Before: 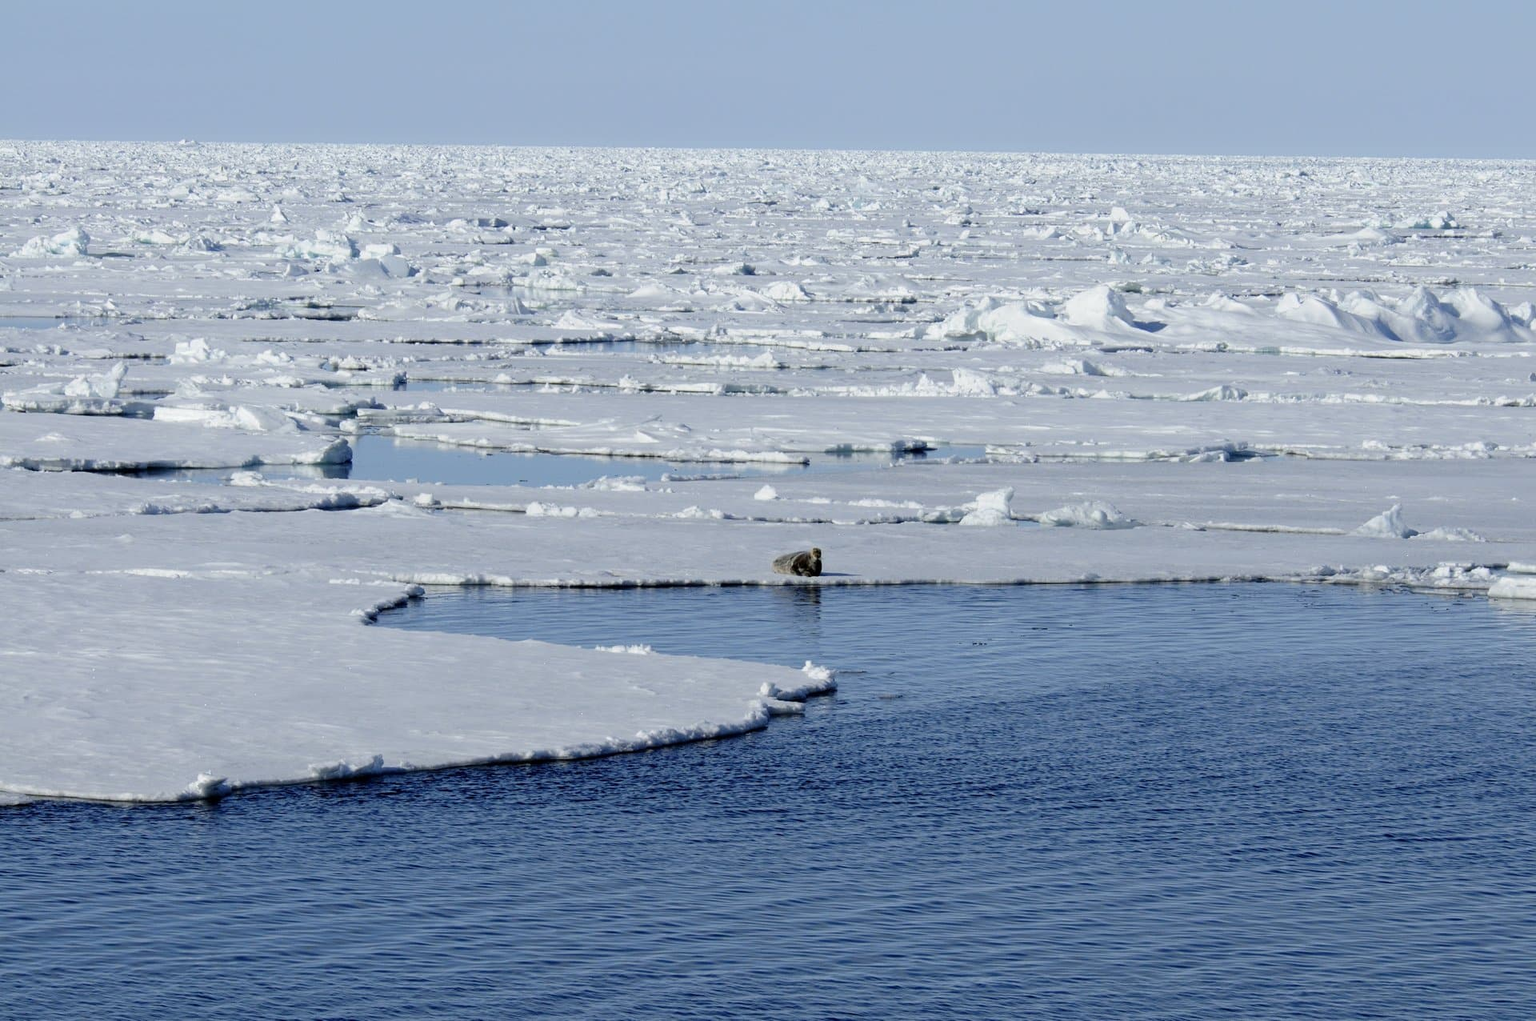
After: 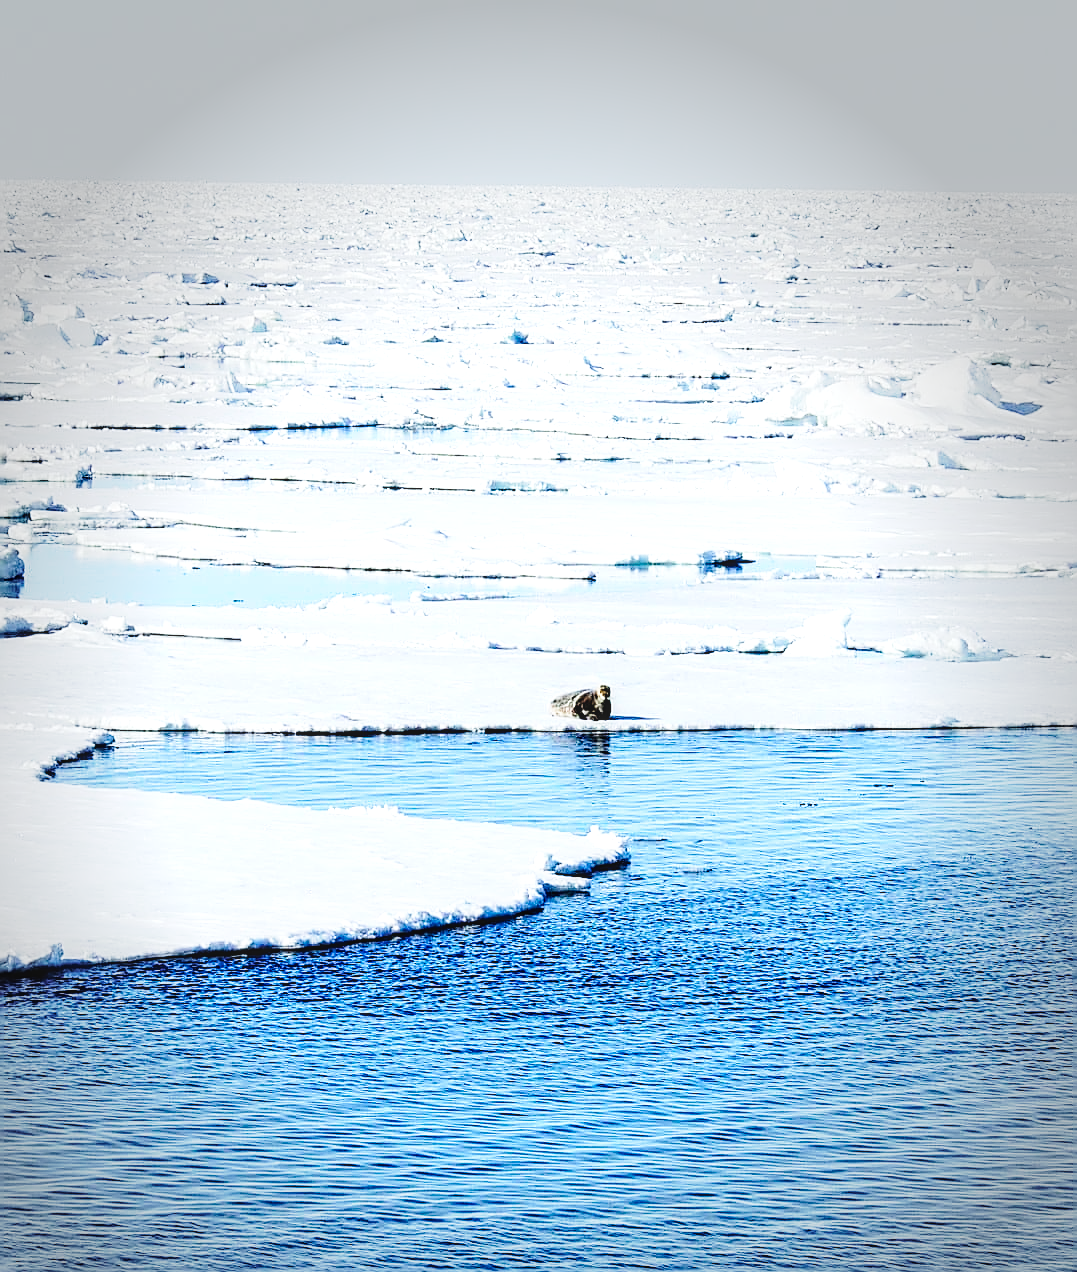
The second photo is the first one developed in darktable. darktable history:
tone equalizer: -8 EV -0.417 EV, -7 EV -0.389 EV, -6 EV -0.333 EV, -5 EV -0.222 EV, -3 EV 0.222 EV, -2 EV 0.333 EV, -1 EV 0.389 EV, +0 EV 0.417 EV, edges refinement/feathering 500, mask exposure compensation -1.57 EV, preserve details no
contrast brightness saturation: contrast 0.07, brightness 0.08, saturation 0.18
local contrast: on, module defaults
vignetting: fall-off start 64.63%, center (-0.034, 0.148), width/height ratio 0.881
base curve: curves: ch0 [(0, 0) (0.028, 0.03) (0.121, 0.232) (0.46, 0.748) (0.859, 0.968) (1, 1)], preserve colors none
crop: left 21.674%, right 22.086%
sharpen: radius 1.4, amount 1.25, threshold 0.7
exposure: black level correction 0, exposure 0.68 EV, compensate exposure bias true, compensate highlight preservation false
